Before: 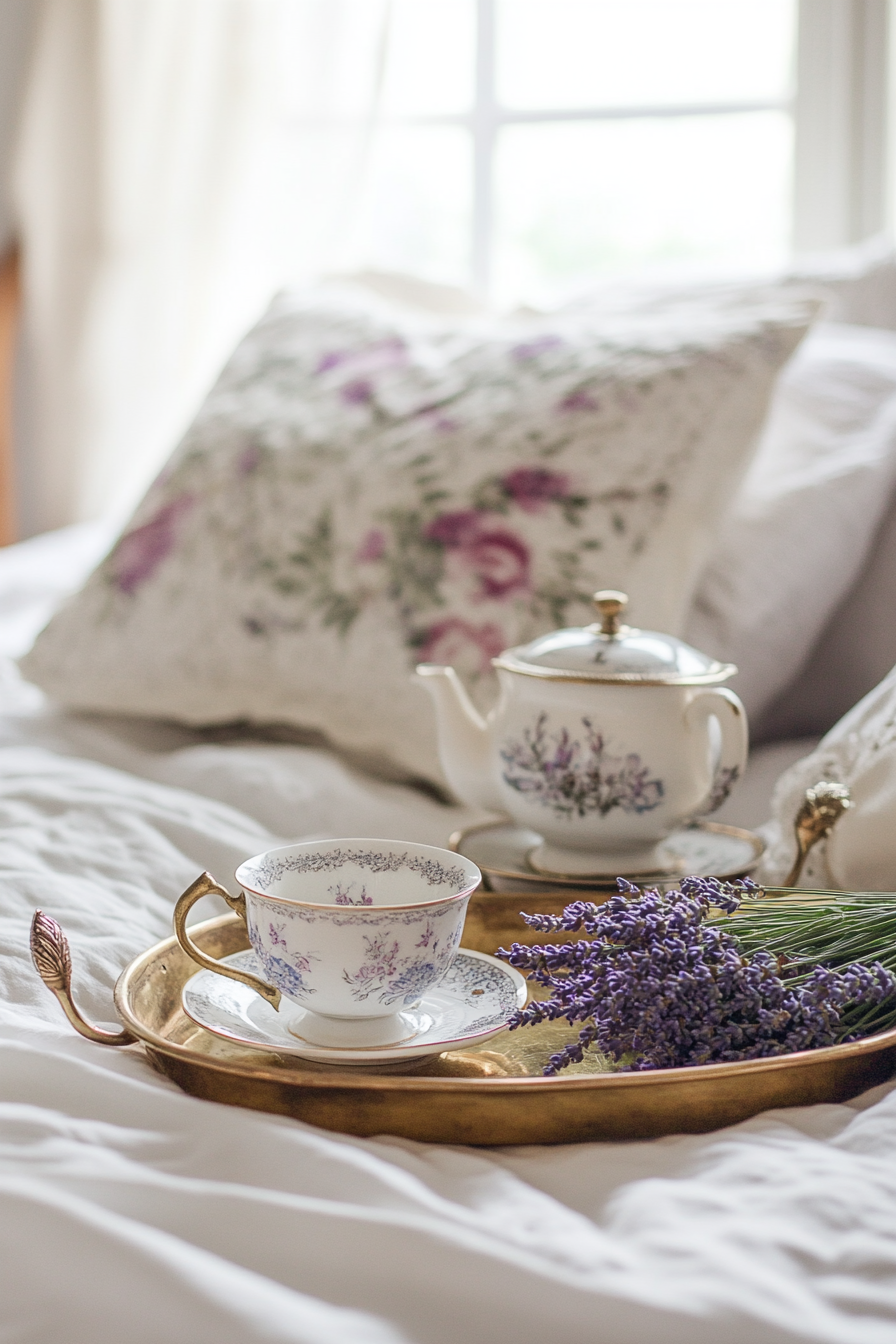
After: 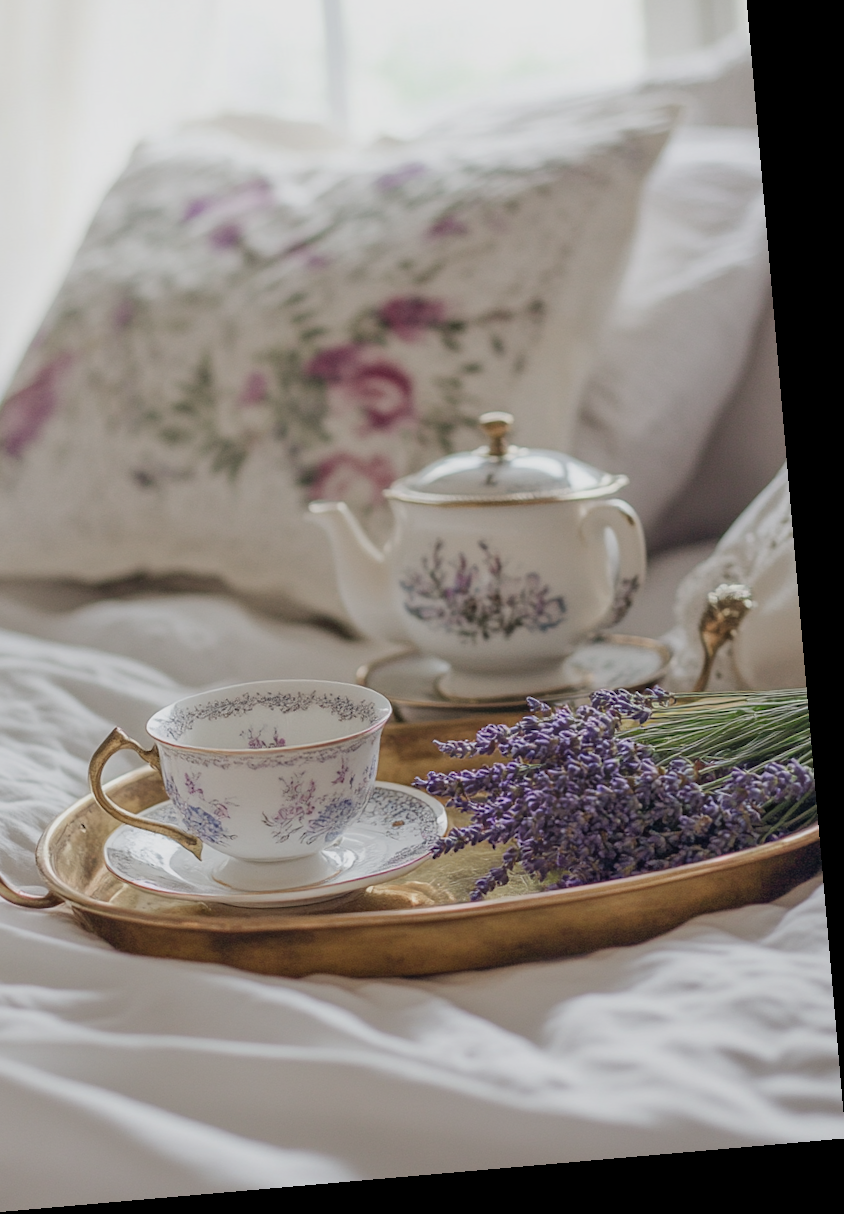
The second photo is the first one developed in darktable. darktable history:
crop: left 16.315%, top 14.246%
rotate and perspective: rotation -4.98°, automatic cropping off
tone equalizer: -8 EV 0.25 EV, -7 EV 0.417 EV, -6 EV 0.417 EV, -5 EV 0.25 EV, -3 EV -0.25 EV, -2 EV -0.417 EV, -1 EV -0.417 EV, +0 EV -0.25 EV, edges refinement/feathering 500, mask exposure compensation -1.57 EV, preserve details guided filter
contrast brightness saturation: saturation -0.1
